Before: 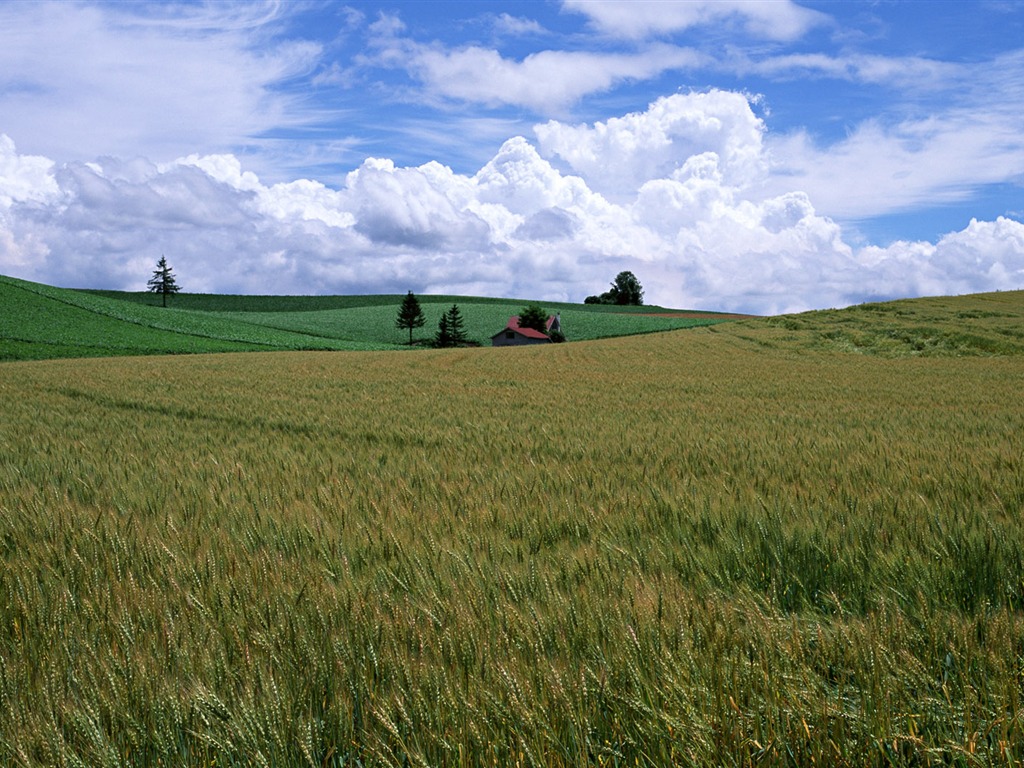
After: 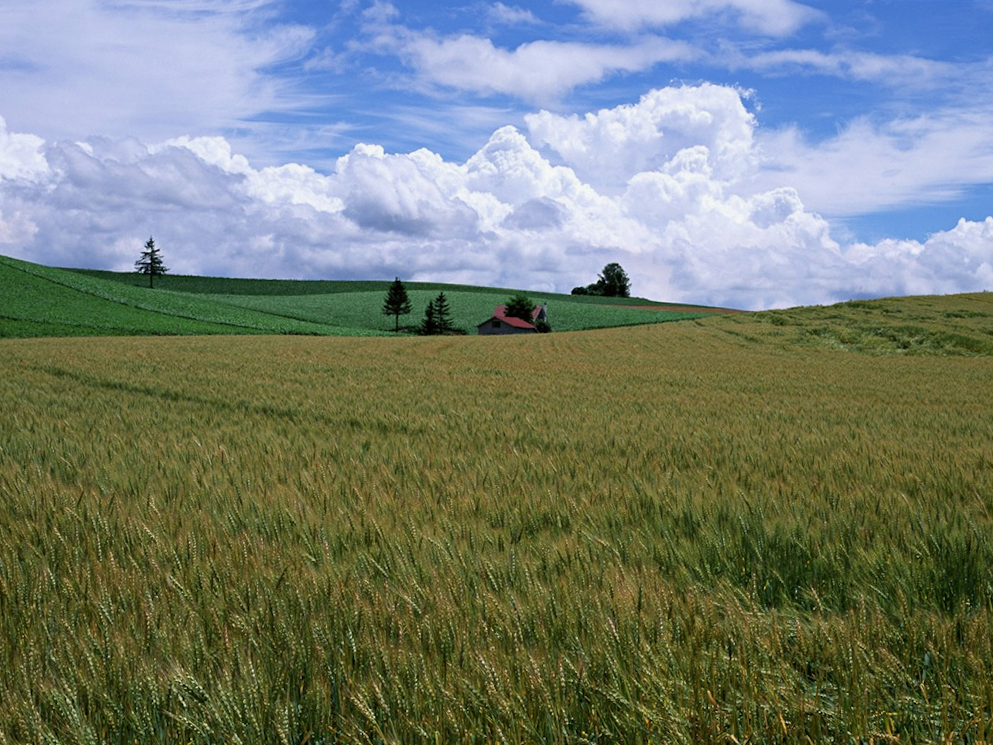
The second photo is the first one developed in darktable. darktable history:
exposure: exposure -0.109 EV, compensate highlight preservation false
crop and rotate: angle -1.33°
